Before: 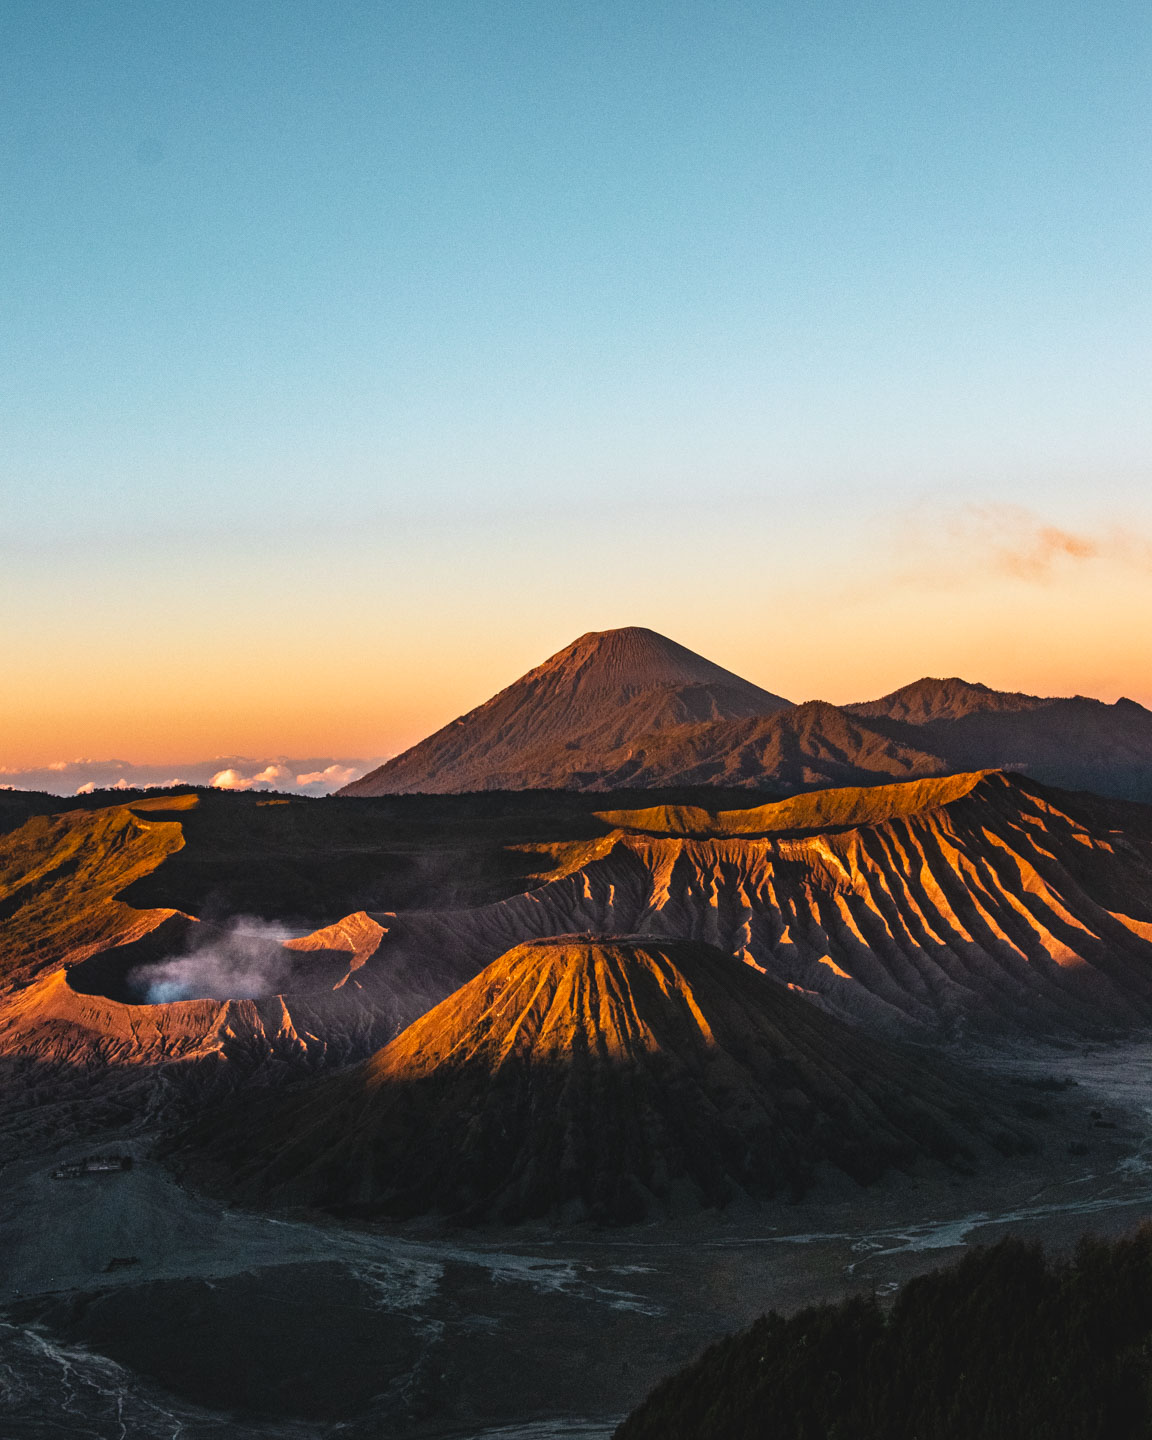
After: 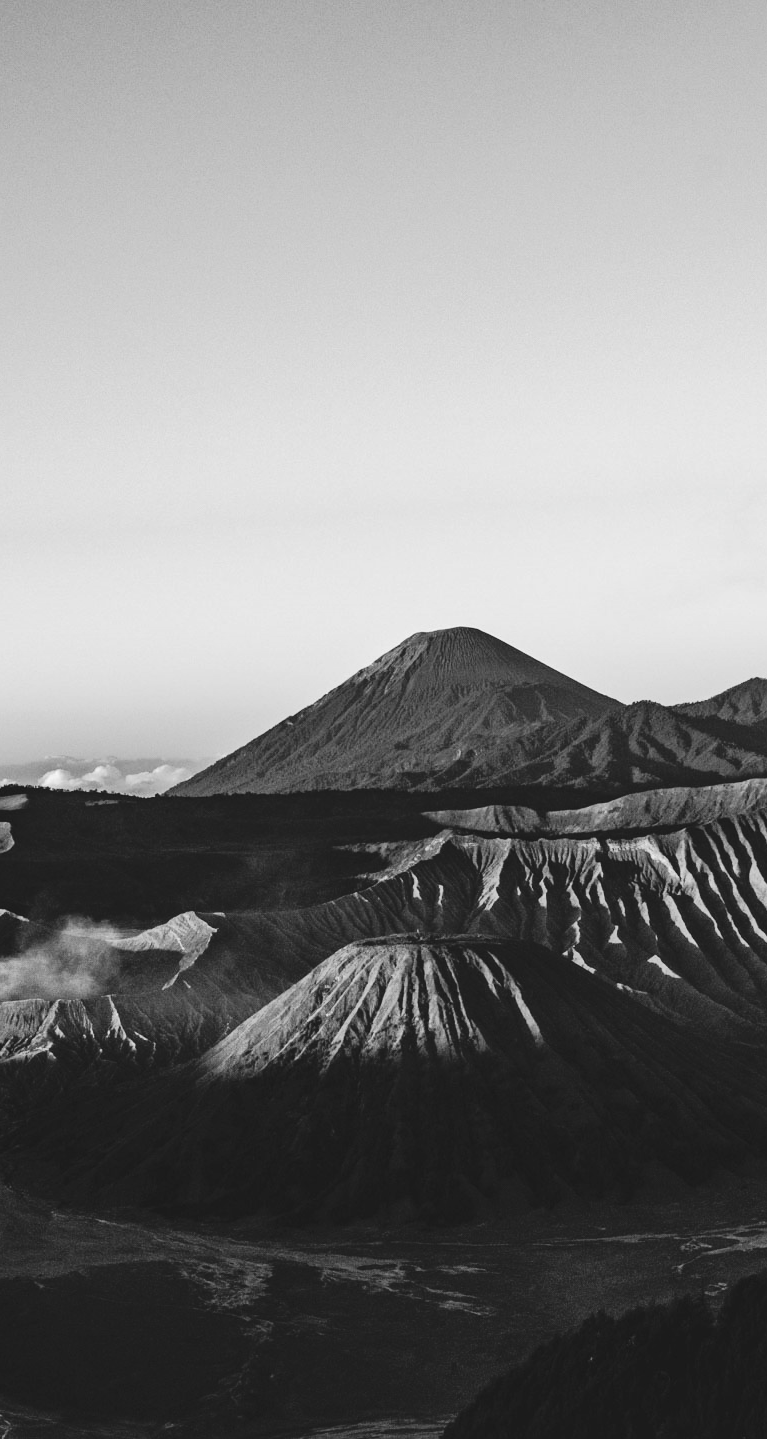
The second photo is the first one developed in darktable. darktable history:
crop and rotate: left 14.925%, right 18.485%
tone curve: curves: ch0 [(0, 0) (0.003, 0.049) (0.011, 0.052) (0.025, 0.061) (0.044, 0.08) (0.069, 0.101) (0.1, 0.119) (0.136, 0.139) (0.177, 0.172) (0.224, 0.222) (0.277, 0.292) (0.335, 0.367) (0.399, 0.444) (0.468, 0.538) (0.543, 0.623) (0.623, 0.713) (0.709, 0.784) (0.801, 0.844) (0.898, 0.916) (1, 1)], color space Lab, independent channels, preserve colors none
color zones: curves: ch1 [(0, -0.394) (0.143, -0.394) (0.286, -0.394) (0.429, -0.392) (0.571, -0.391) (0.714, -0.391) (0.857, -0.391) (1, -0.394)]
